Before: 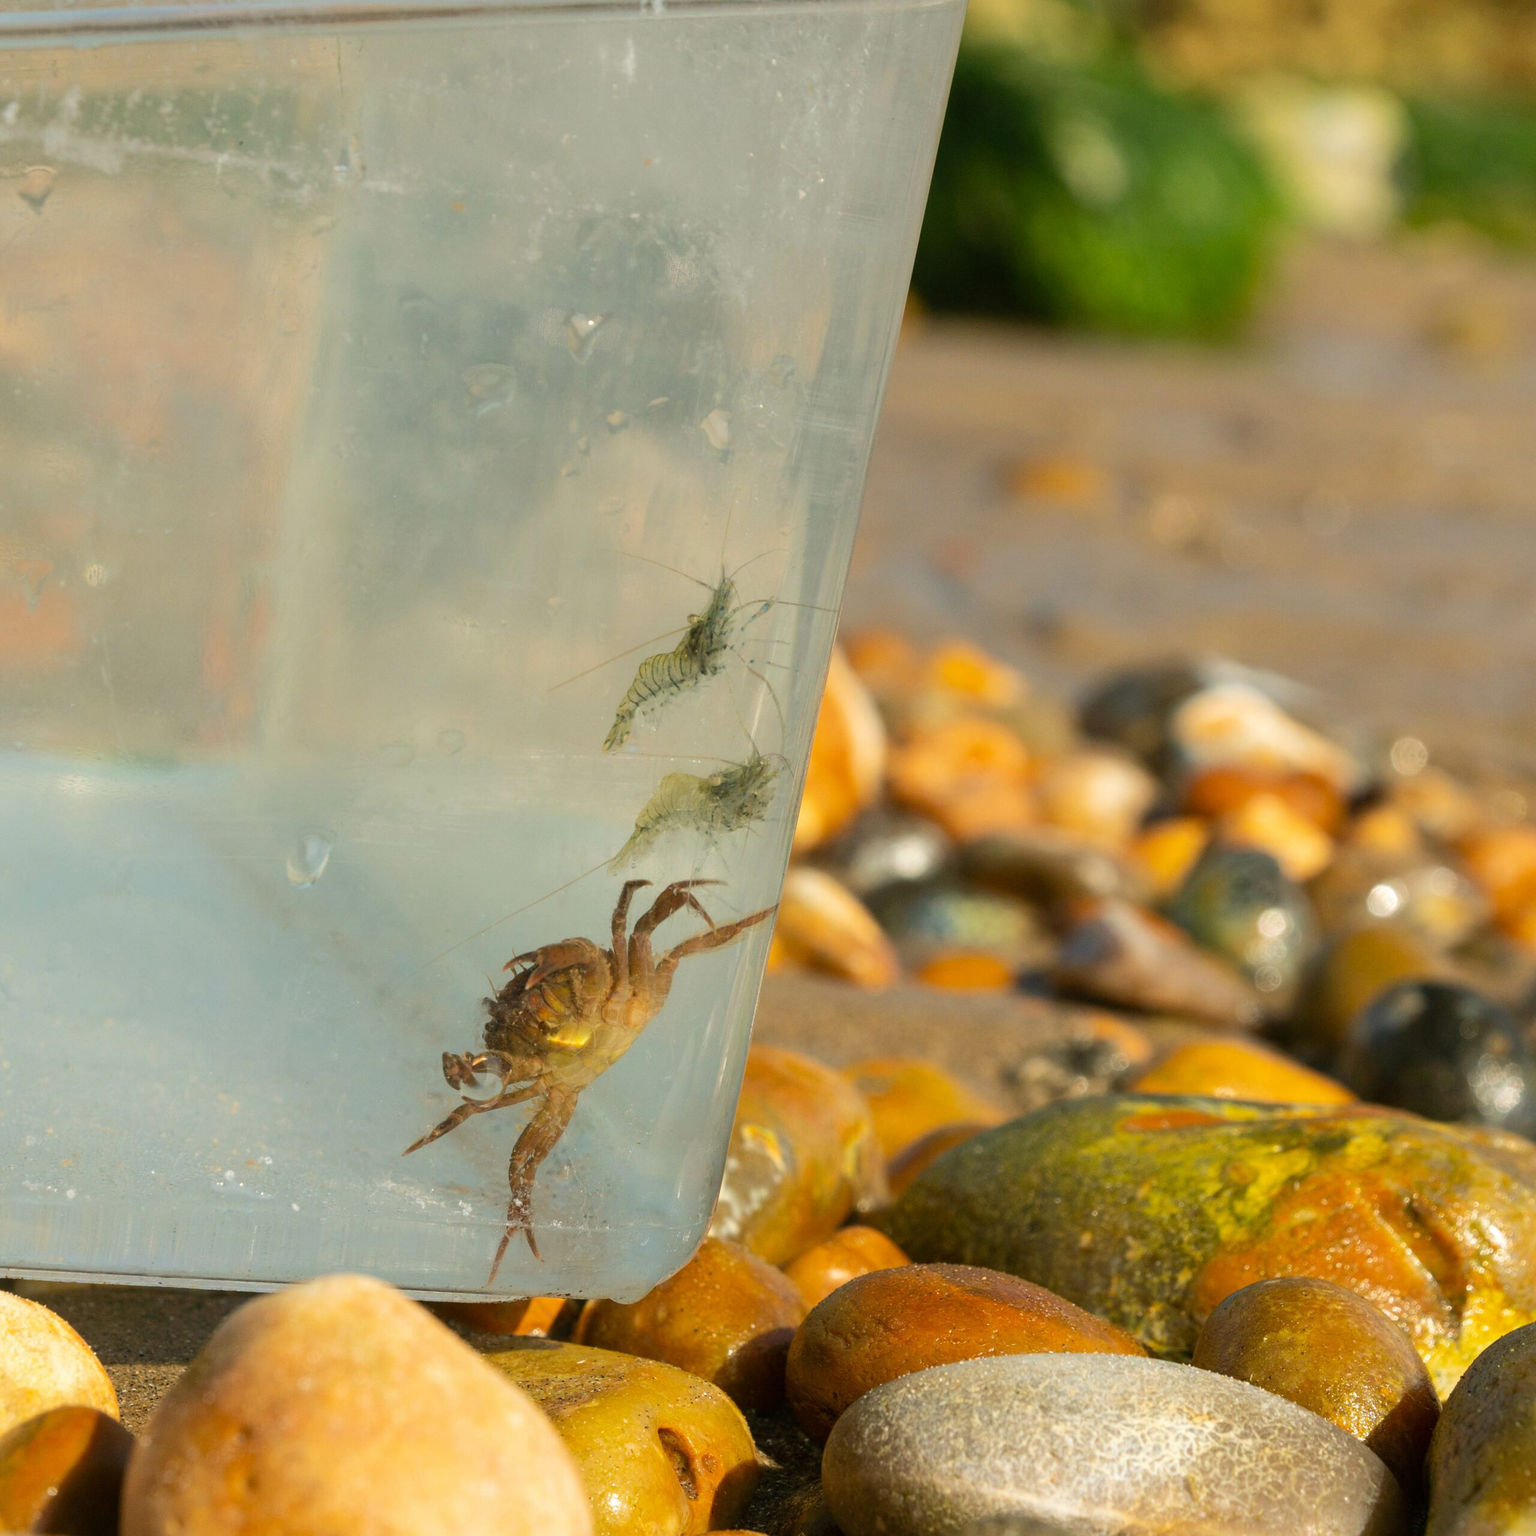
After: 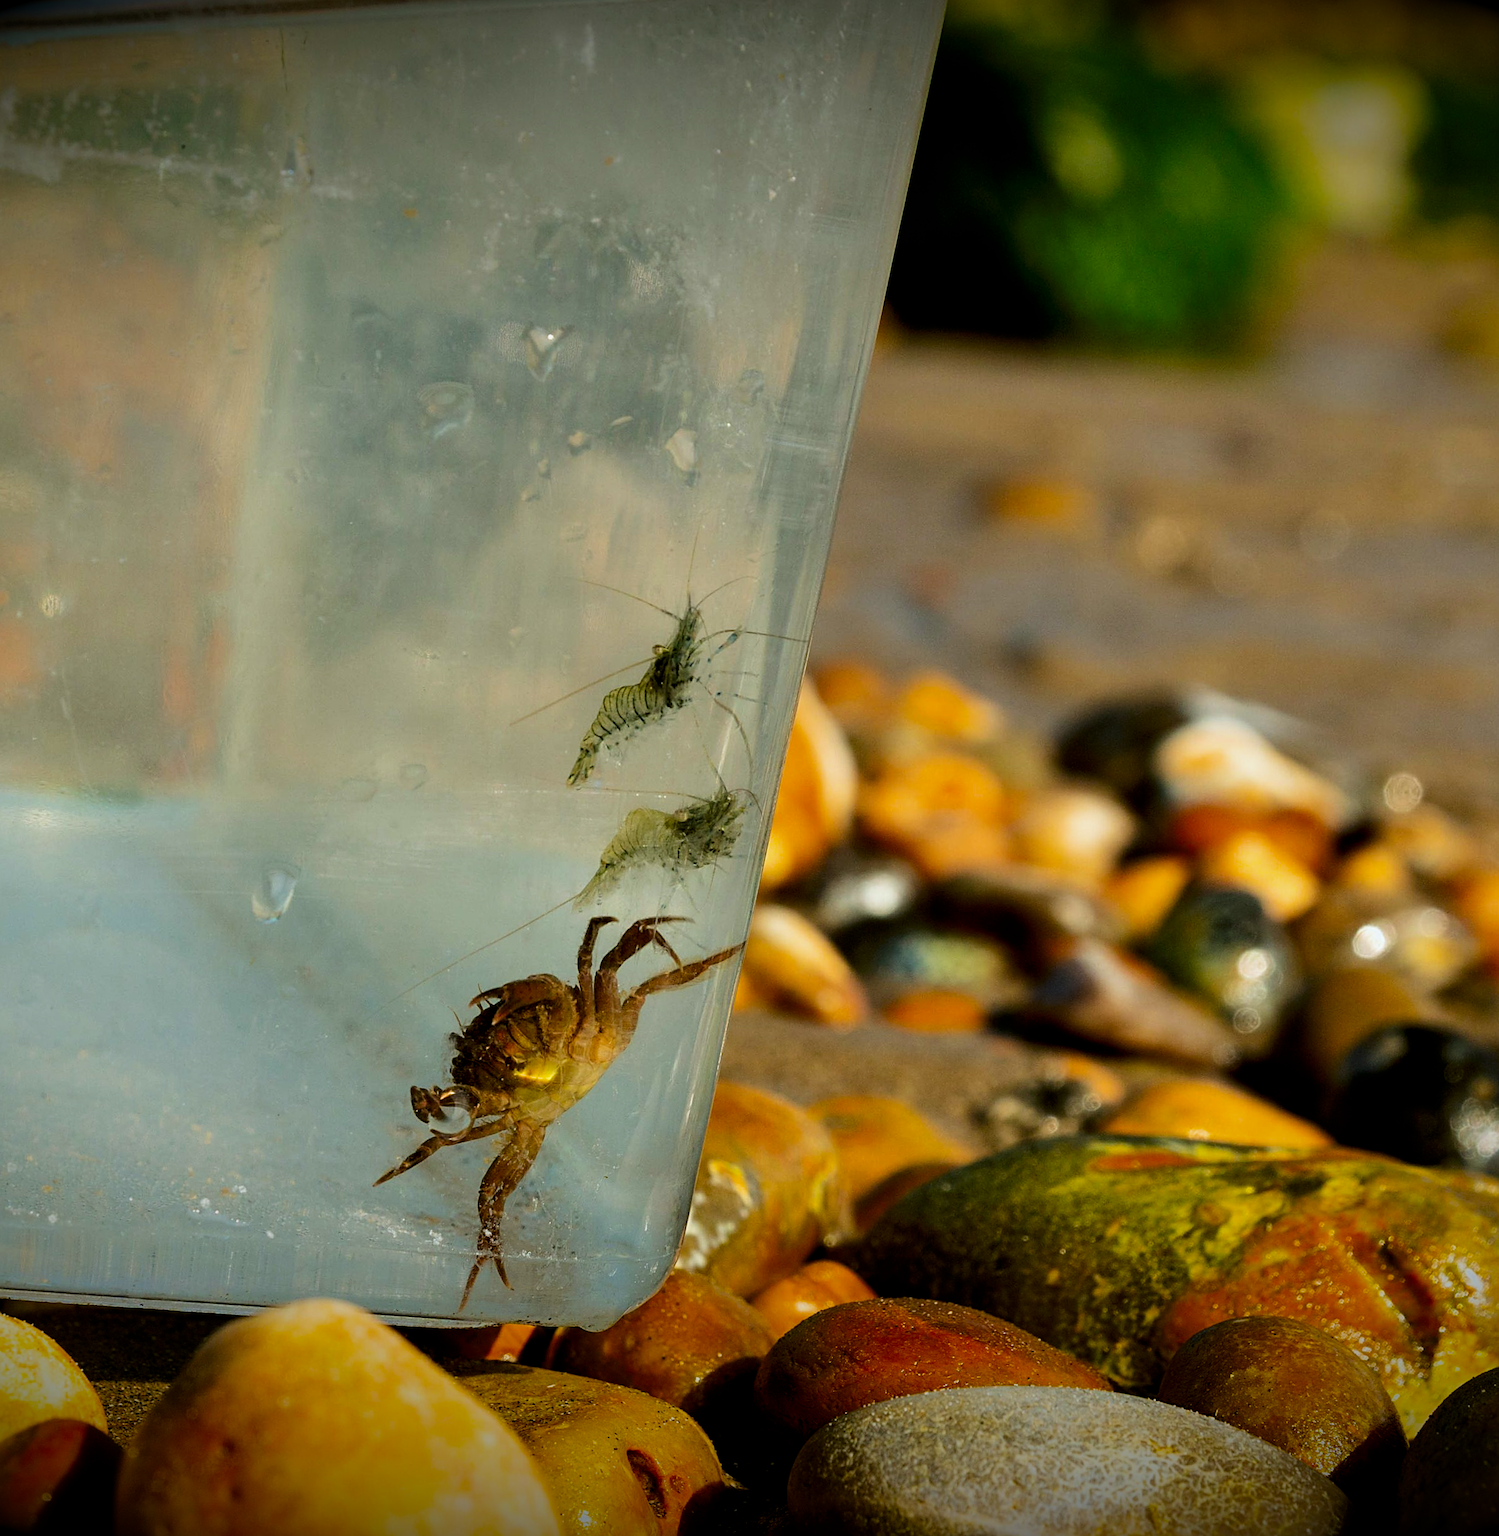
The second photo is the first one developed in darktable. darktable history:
contrast equalizer: octaves 7, y [[0.6 ×6], [0.55 ×6], [0 ×6], [0 ×6], [0 ×6]], mix 0.35
vignetting: fall-off start 98.29%, fall-off radius 100%, brightness -1, saturation 0.5, width/height ratio 1.428
white balance: red 1.004, blue 1.024
contrast brightness saturation: brightness -0.25, saturation 0.2
sharpen: on, module defaults
filmic rgb: black relative exposure -4 EV, white relative exposure 3 EV, hardness 3.02, contrast 1.4
rotate and perspective: rotation 0.074°, lens shift (vertical) 0.096, lens shift (horizontal) -0.041, crop left 0.043, crop right 0.952, crop top 0.024, crop bottom 0.979
color balance: lift [1.004, 1.002, 1.002, 0.998], gamma [1, 1.007, 1.002, 0.993], gain [1, 0.977, 1.013, 1.023], contrast -3.64%
